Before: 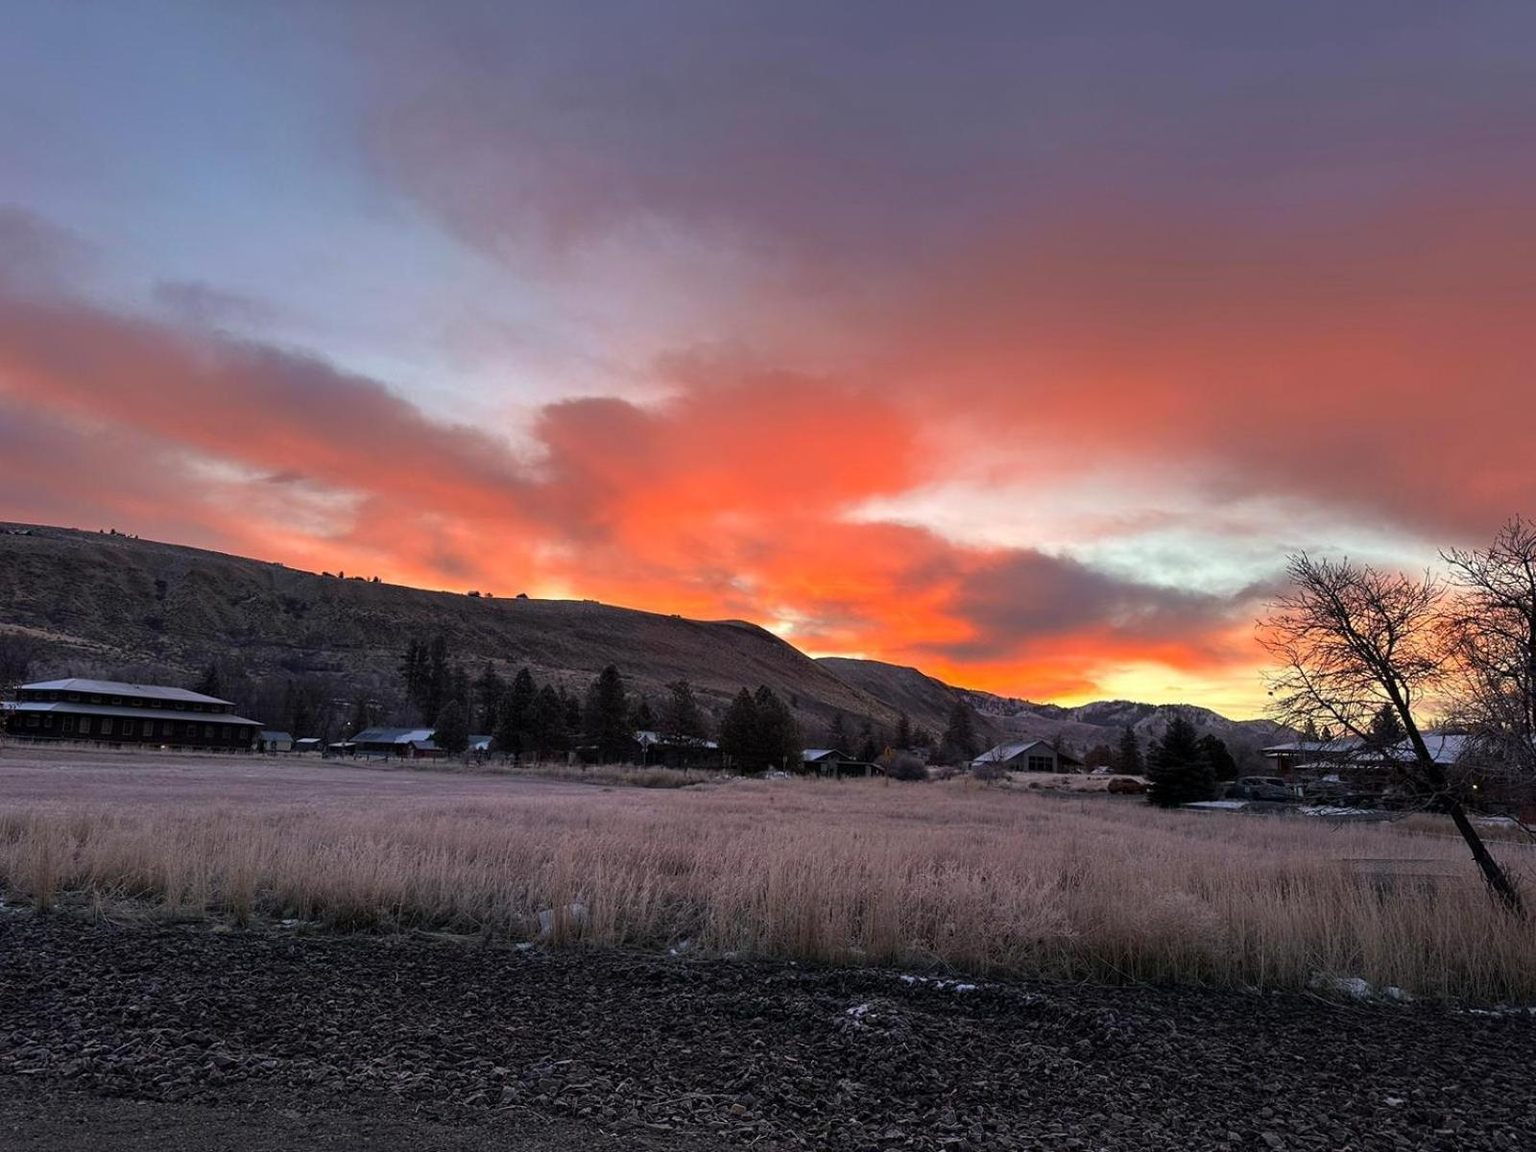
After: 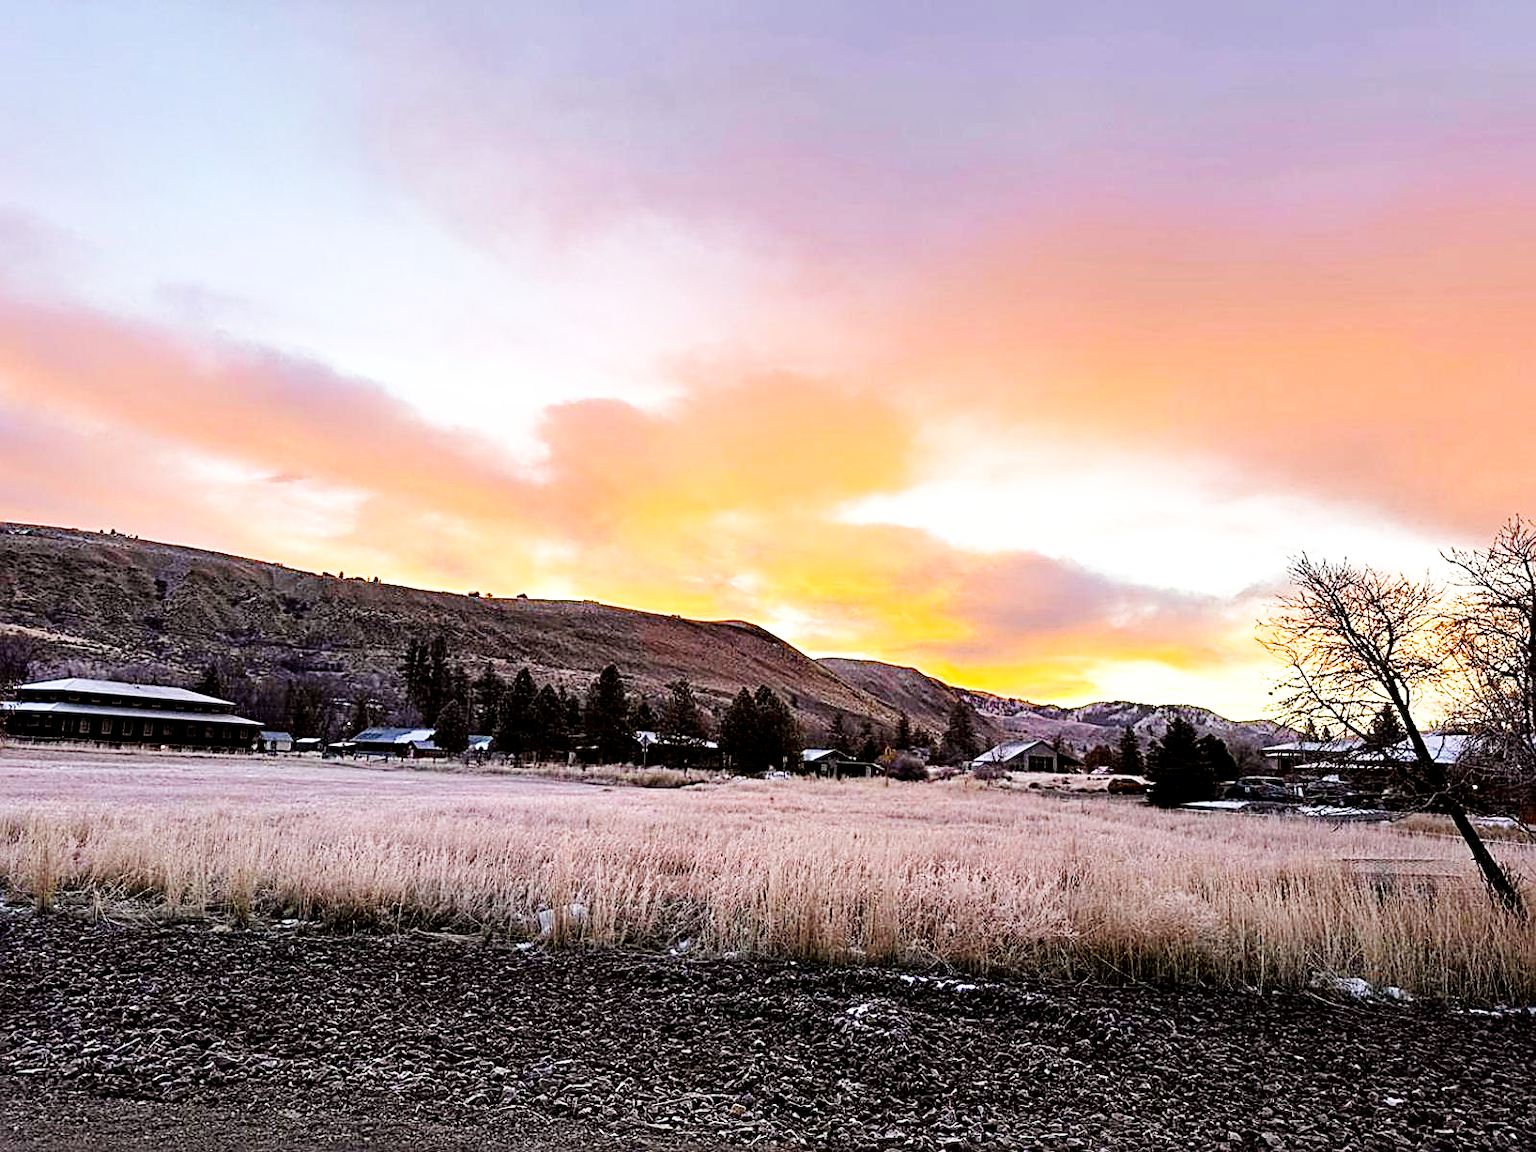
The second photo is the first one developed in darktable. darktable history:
base curve: curves: ch0 [(0, 0.003) (0.001, 0.002) (0.006, 0.004) (0.02, 0.022) (0.048, 0.086) (0.094, 0.234) (0.162, 0.431) (0.258, 0.629) (0.385, 0.8) (0.548, 0.918) (0.751, 0.988) (1, 1)], preserve colors none
exposure: black level correction 0.001, exposure 0.601 EV, compensate highlight preservation false
color zones: curves: ch2 [(0, 0.558) (0.066, 0.578) (0.286, 0.504) (0.429, 0.5) (0.571, 0.5) (0.714, 0.5) (0.857, 0.5) (1, 0.558)]
sharpen: radius 2.675, amount 0.669
levels: levels [0.023, 0.511, 1]
fill light: exposure -1.38 EV
color balance: mode lift, gamma, gain (sRGB), lift [1, 1.028, 1, 0.973]
